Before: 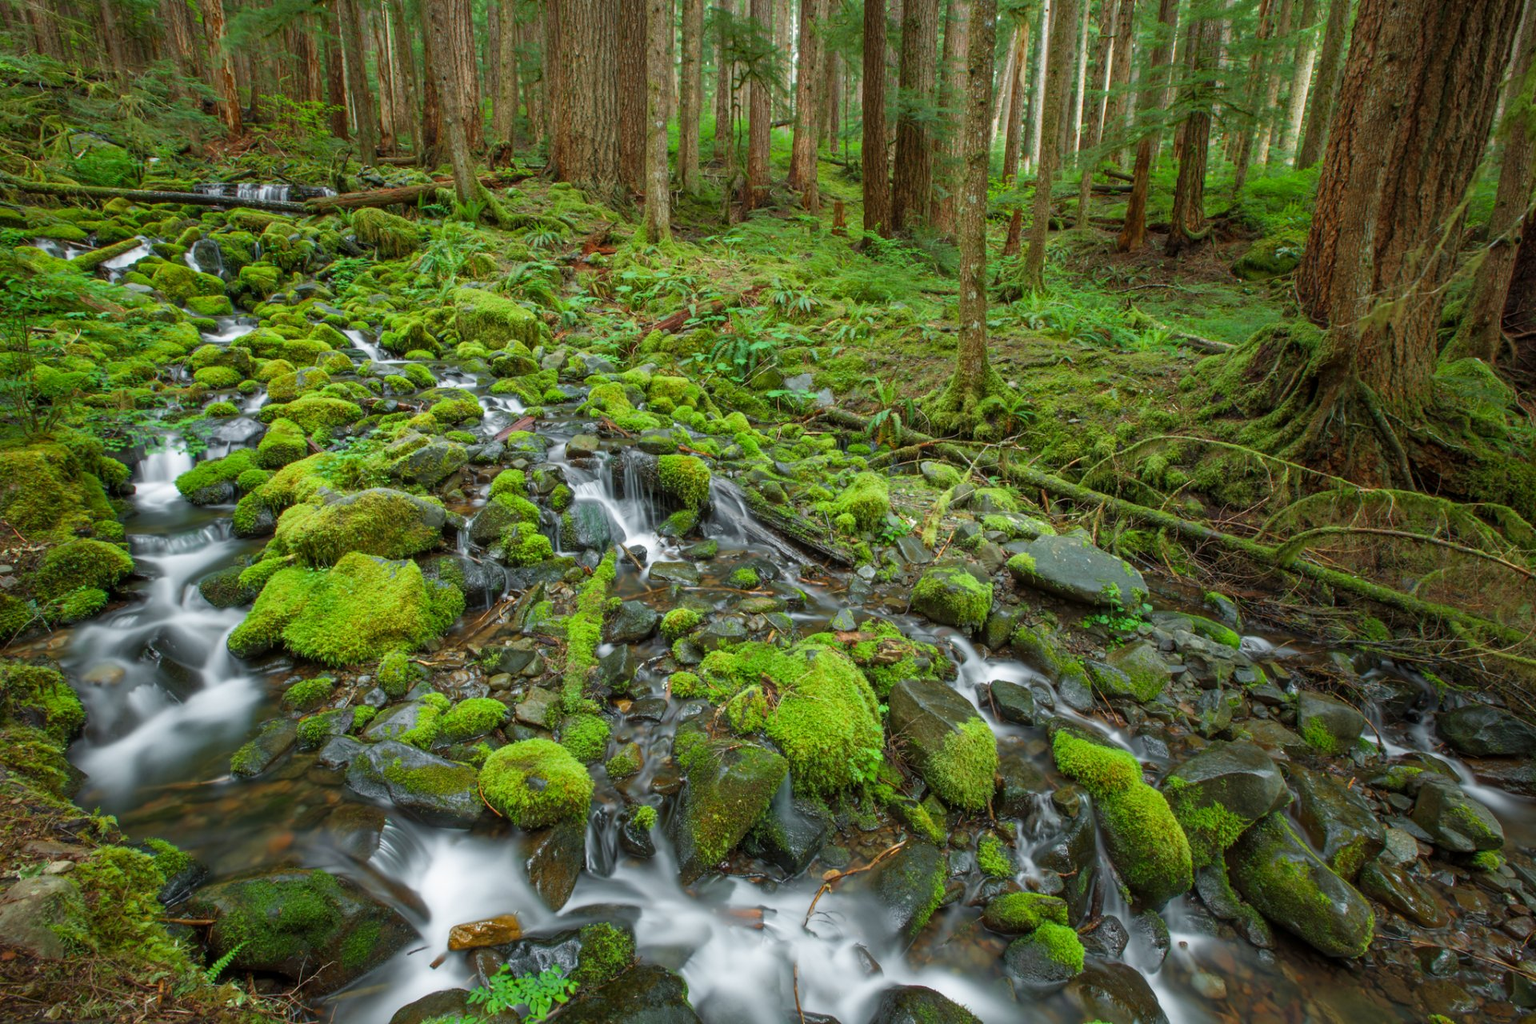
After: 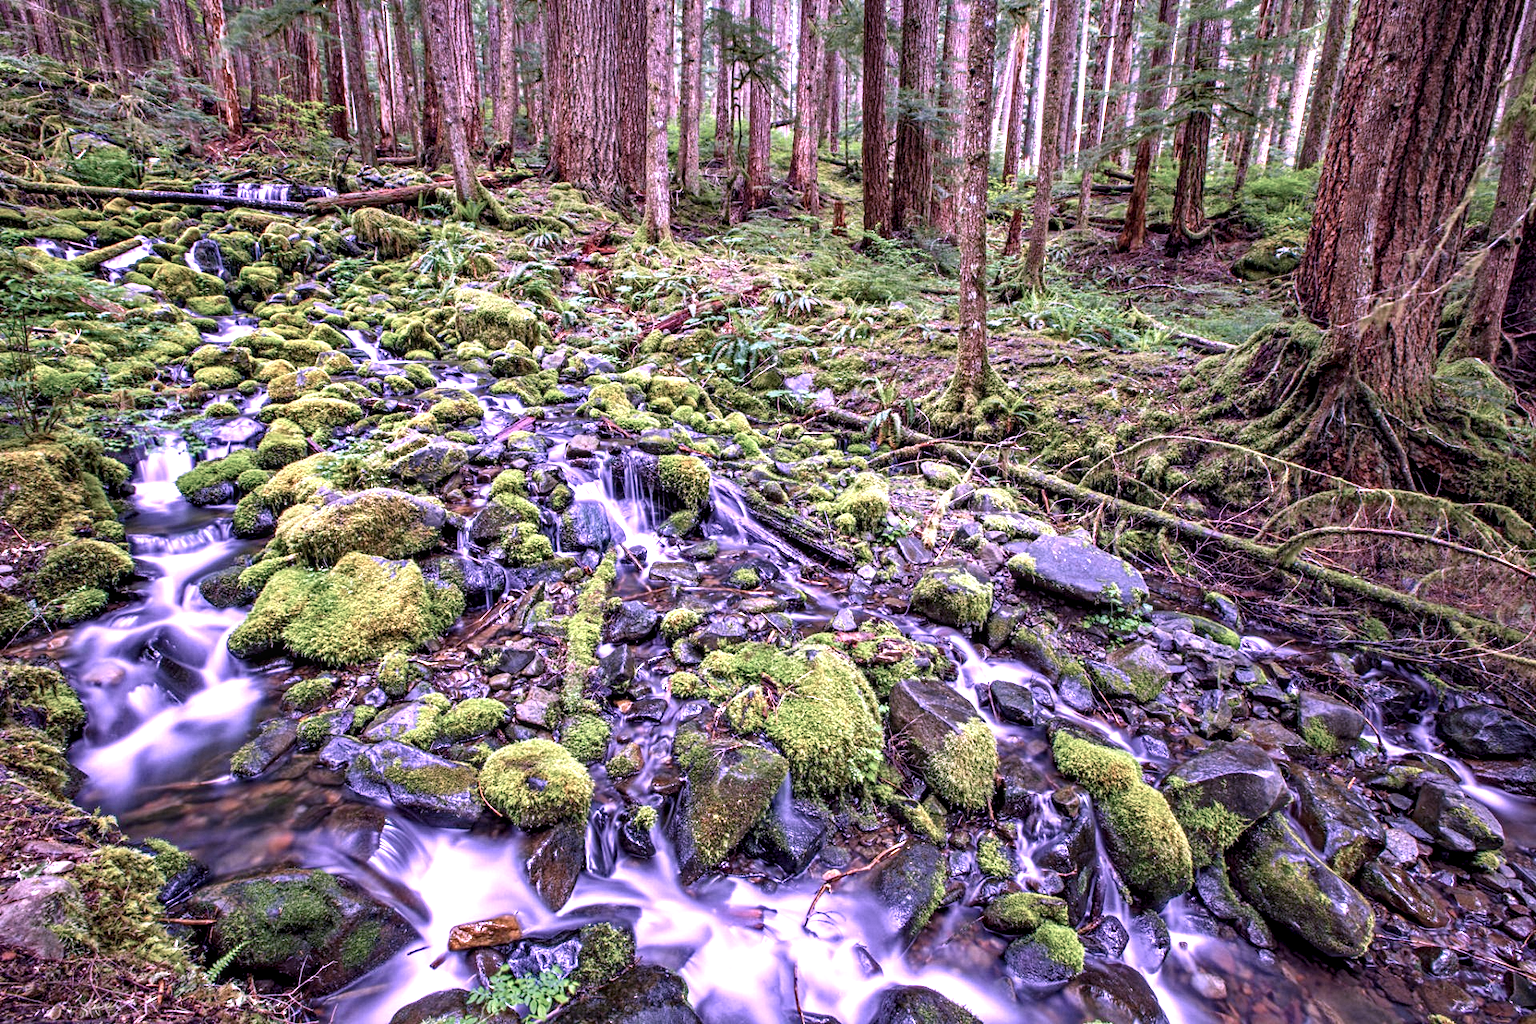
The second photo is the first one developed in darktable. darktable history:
color balance rgb: power › hue 214.06°, highlights gain › chroma 2.849%, highlights gain › hue 61.85°, linear chroma grading › shadows -2.403%, linear chroma grading › highlights -14.362%, linear chroma grading › global chroma -9.615%, linear chroma grading › mid-tones -10.012%, perceptual saturation grading › global saturation 0.719%, global vibrance 40.497%
exposure: exposure 0.604 EV, compensate exposure bias true, compensate highlight preservation false
color zones: curves: ch0 [(0.25, 0.5) (0.636, 0.25) (0.75, 0.5)]
local contrast: on, module defaults
contrast equalizer: y [[0.5, 0.542, 0.583, 0.625, 0.667, 0.708], [0.5 ×6], [0.5 ×6], [0 ×6], [0 ×6]]
color calibration: illuminant custom, x 0.38, y 0.482, temperature 4473.39 K
